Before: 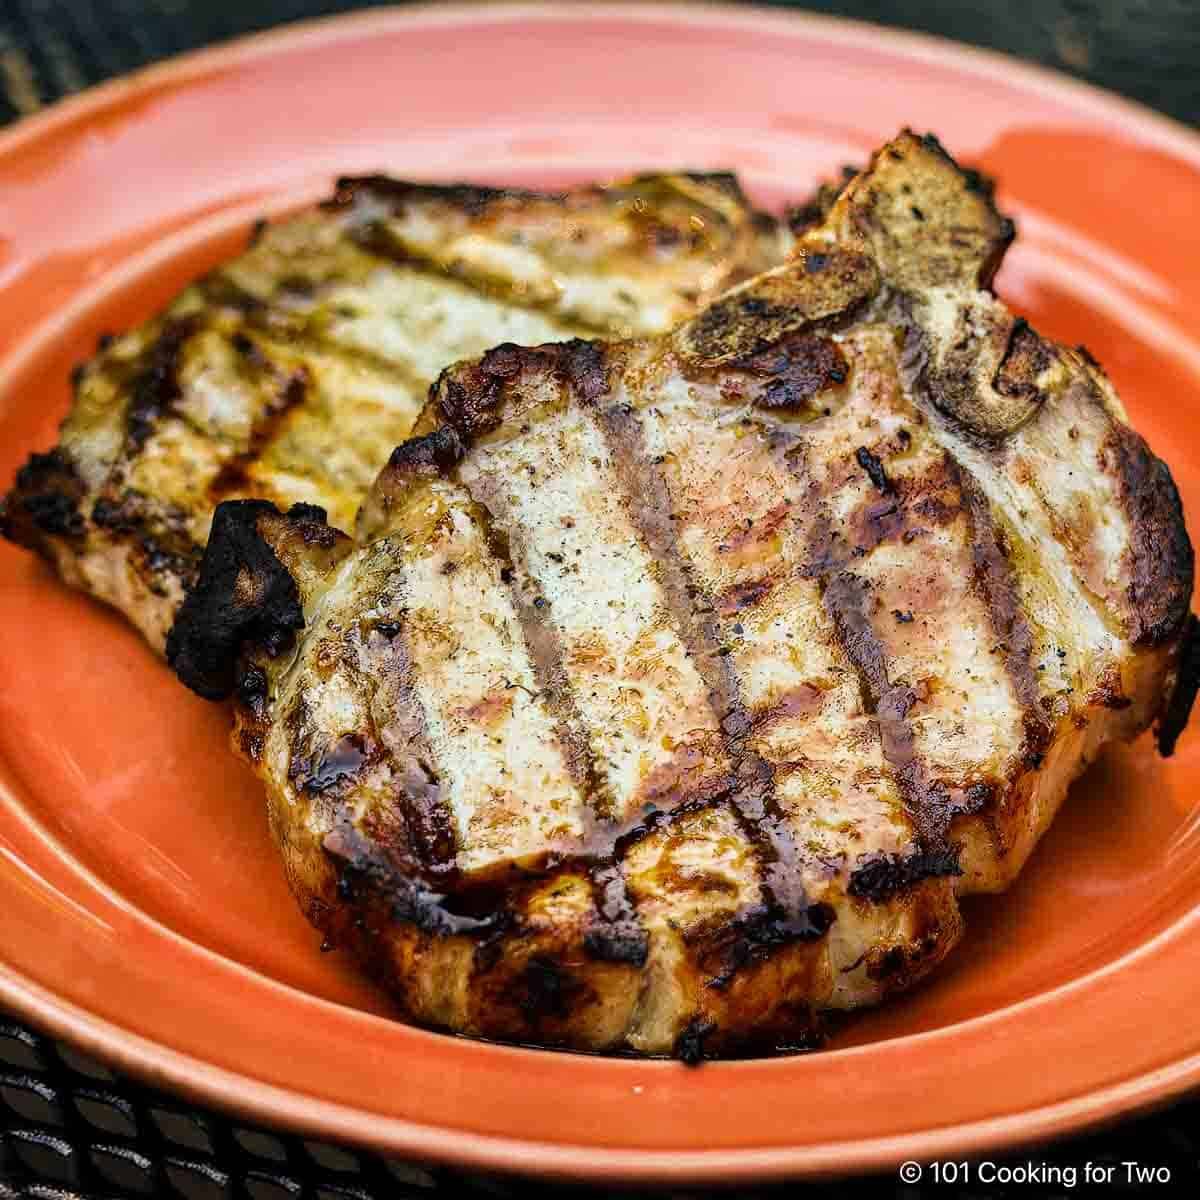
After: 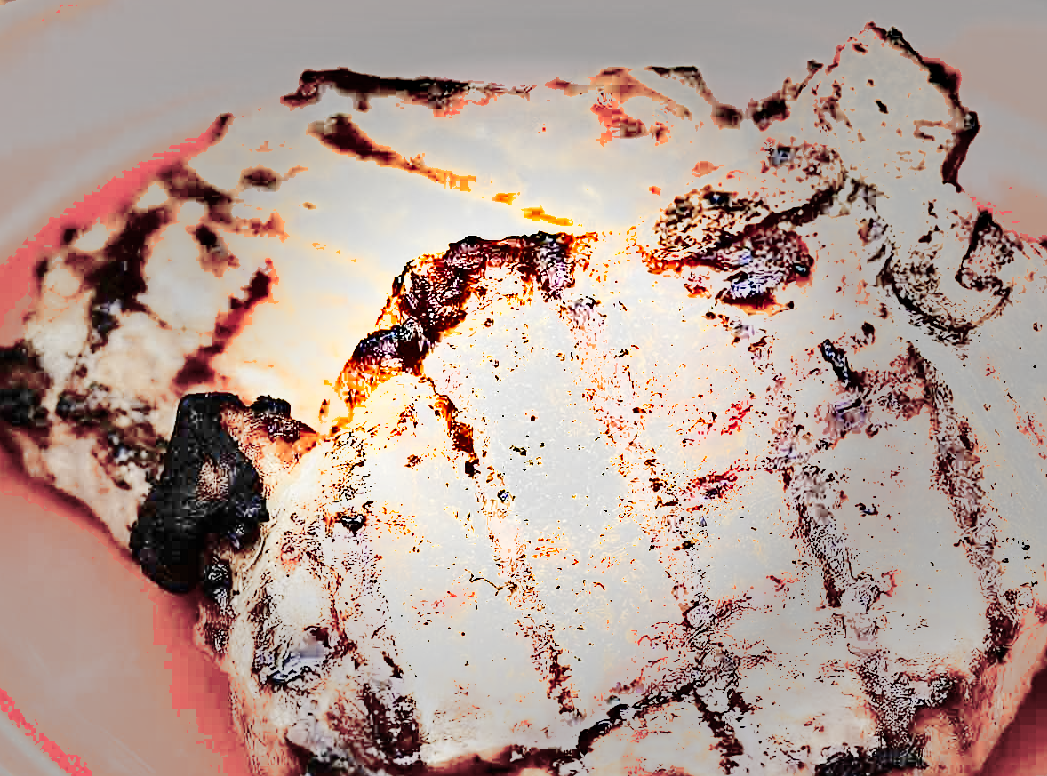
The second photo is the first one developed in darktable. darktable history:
crop: left 3.01%, top 8.924%, right 9.675%, bottom 26.355%
sharpen: on, module defaults
tone curve: curves: ch0 [(0, 0.014) (0.17, 0.099) (0.392, 0.438) (0.725, 0.828) (0.872, 0.918) (1, 0.981)]; ch1 [(0, 0) (0.402, 0.36) (0.488, 0.466) (0.5, 0.499) (0.515, 0.515) (0.574, 0.595) (0.619, 0.65) (0.701, 0.725) (1, 1)]; ch2 [(0, 0) (0.432, 0.422) (0.486, 0.49) (0.503, 0.503) (0.523, 0.554) (0.562, 0.606) (0.644, 0.694) (0.717, 0.753) (1, 0.991)], preserve colors none
exposure: exposure 2.897 EV, compensate highlight preservation false
color zones: curves: ch0 [(0, 0.363) (0.128, 0.373) (0.25, 0.5) (0.402, 0.407) (0.521, 0.525) (0.63, 0.559) (0.729, 0.662) (0.867, 0.471)]; ch1 [(0, 0.515) (0.136, 0.618) (0.25, 0.5) (0.378, 0) (0.516, 0) (0.622, 0.593) (0.737, 0.819) (0.87, 0.593)]; ch2 [(0, 0.529) (0.128, 0.471) (0.282, 0.451) (0.386, 0.662) (0.516, 0.525) (0.633, 0.554) (0.75, 0.62) (0.875, 0.441)]
vignetting: fall-off start 30.55%, fall-off radius 34.75%, unbound false
shadows and highlights: soften with gaussian
